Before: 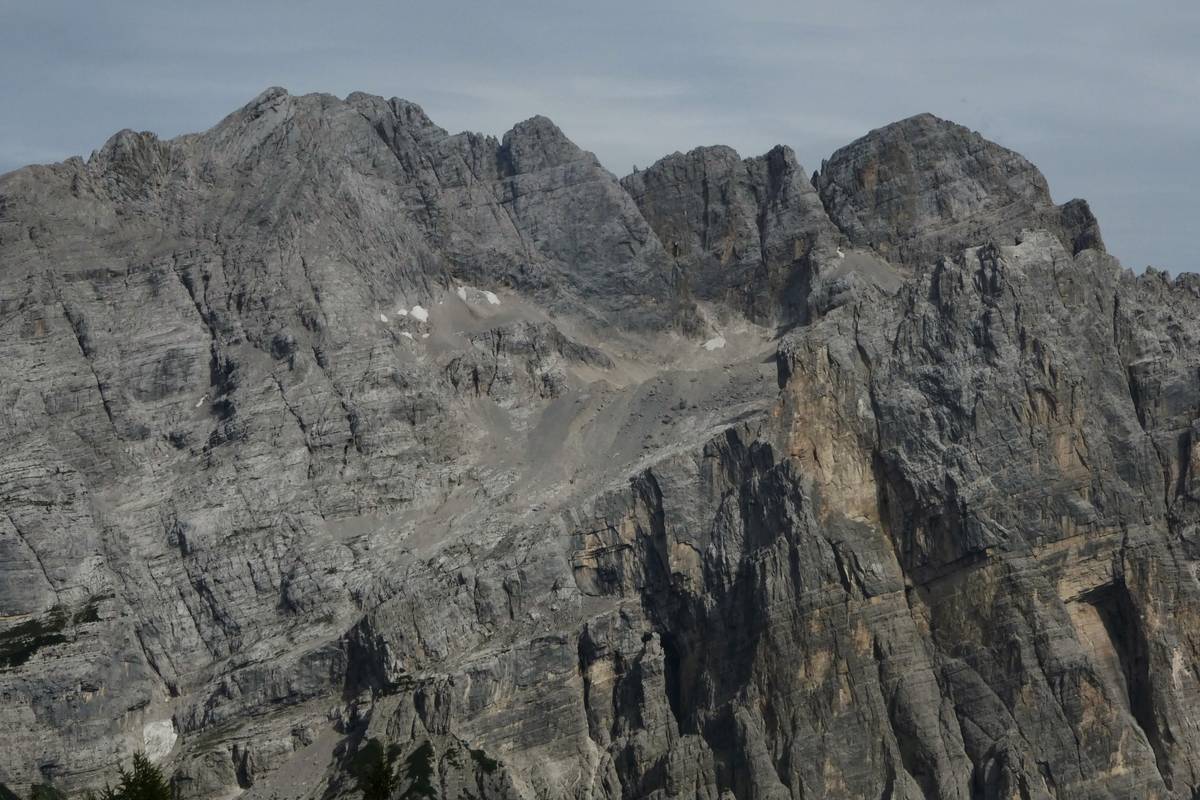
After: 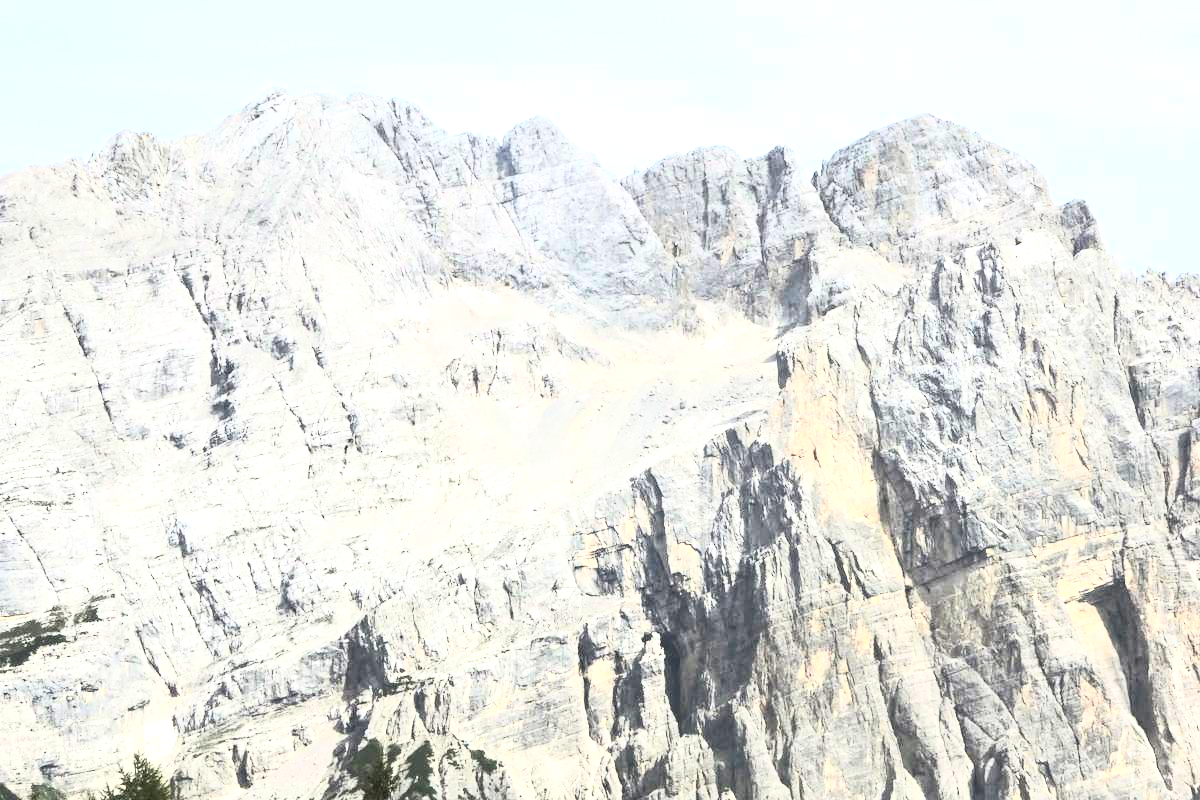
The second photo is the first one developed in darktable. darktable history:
contrast brightness saturation: contrast 0.43, brightness 0.56, saturation -0.19
exposure: black level correction 0, exposure 1 EV, compensate exposure bias true, compensate highlight preservation false
